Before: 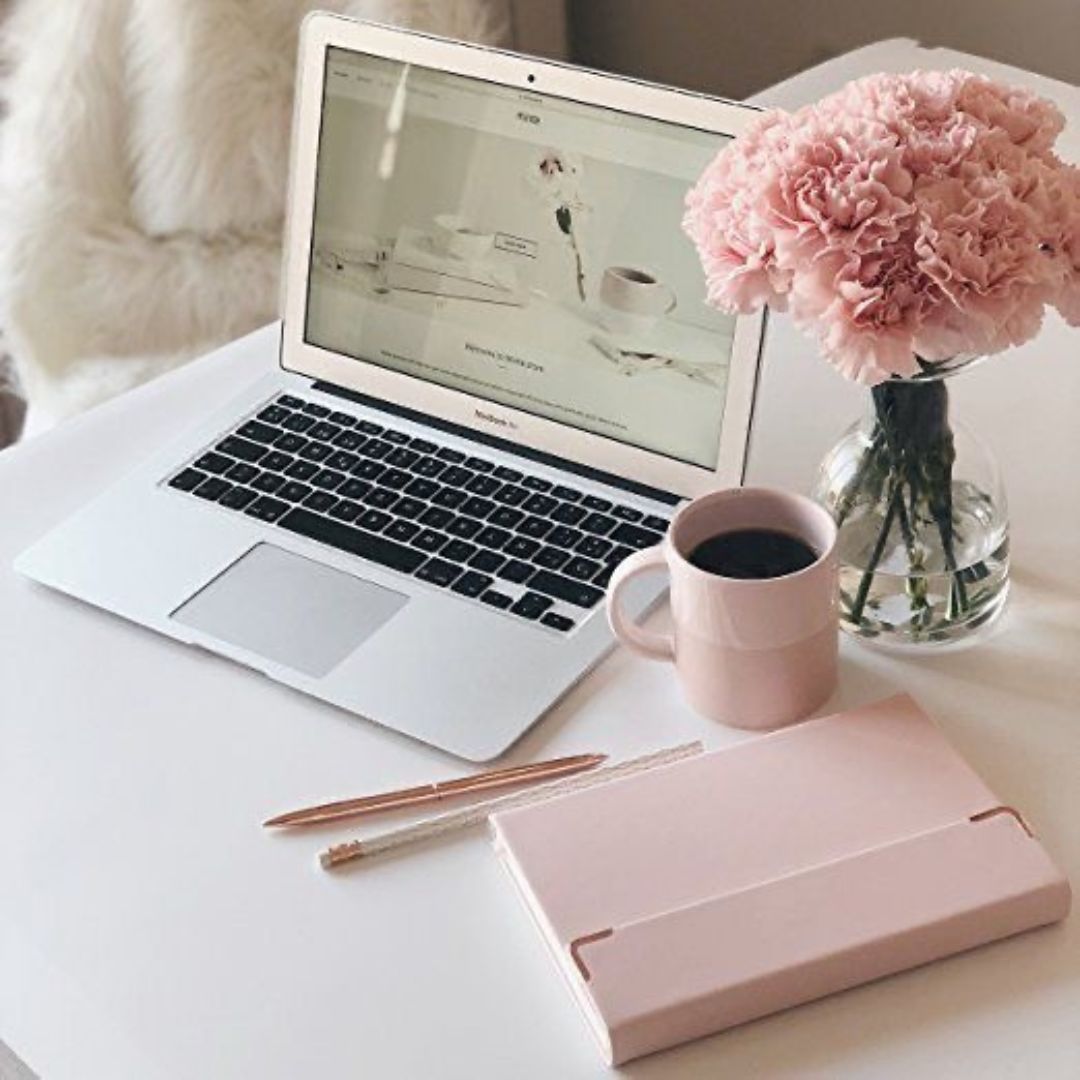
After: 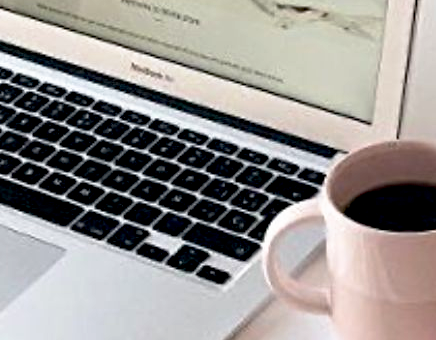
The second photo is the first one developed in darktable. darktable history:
crop: left 31.902%, top 32.165%, right 27.715%, bottom 36.28%
base curve: curves: ch0 [(0.017, 0) (0.425, 0.441) (0.844, 0.933) (1, 1)], preserve colors none
